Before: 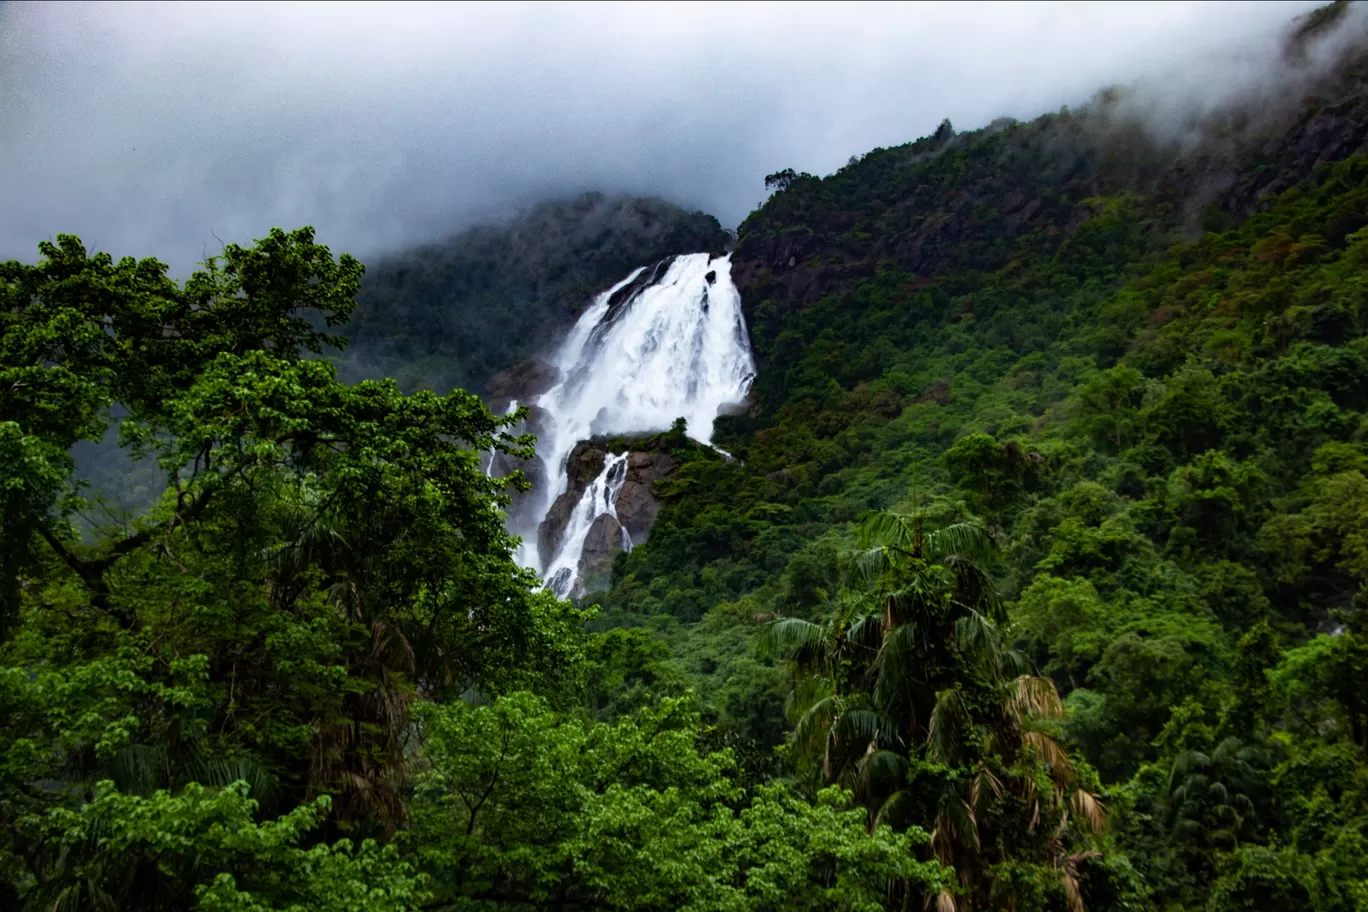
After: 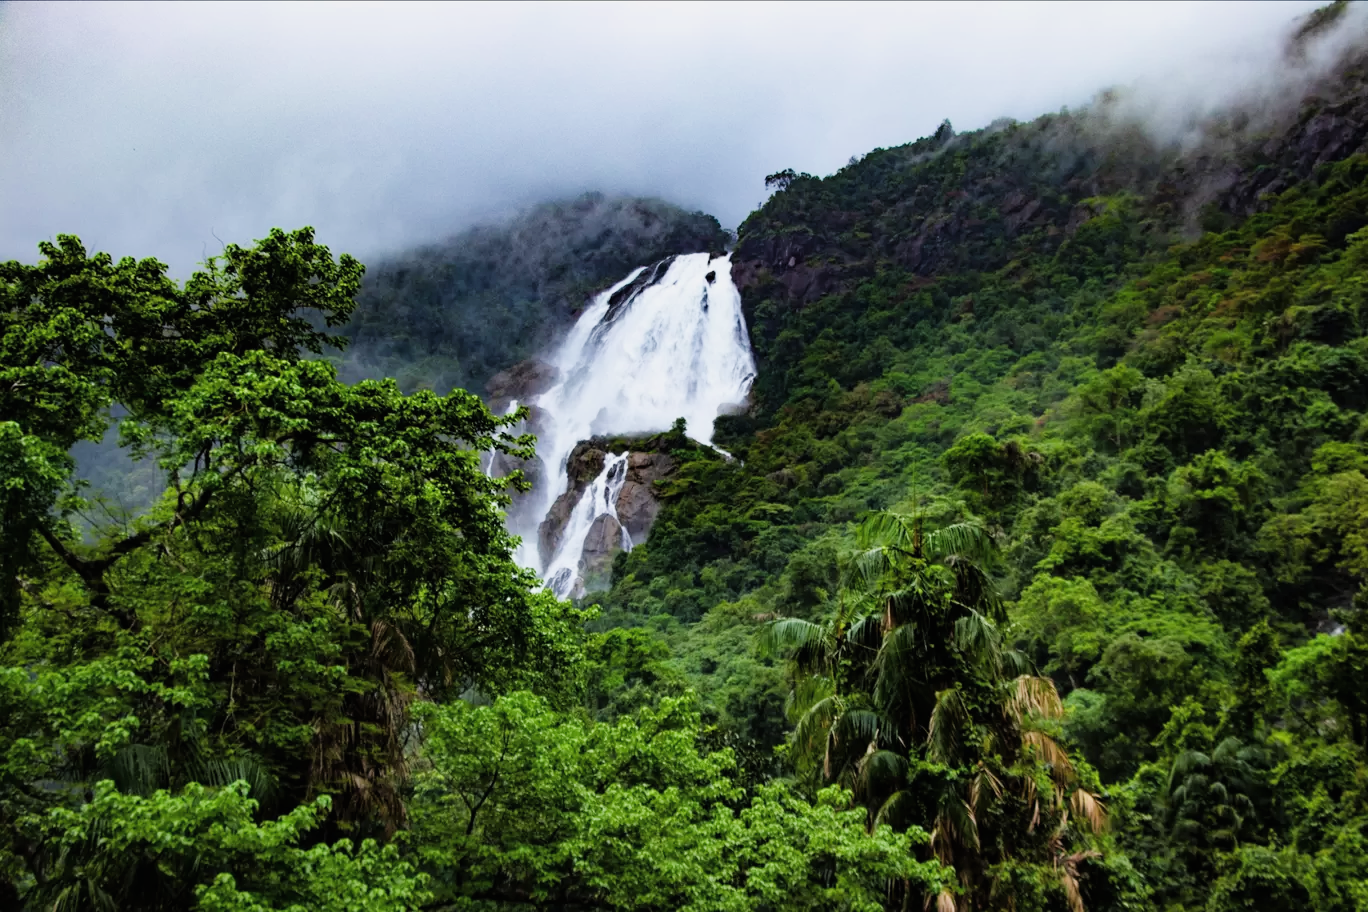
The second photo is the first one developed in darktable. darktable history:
filmic rgb: black relative exposure -7.65 EV, white relative exposure 4.56 EV, hardness 3.61, iterations of high-quality reconstruction 0
exposure: black level correction -0.002, exposure 1.113 EV, compensate highlight preservation false
